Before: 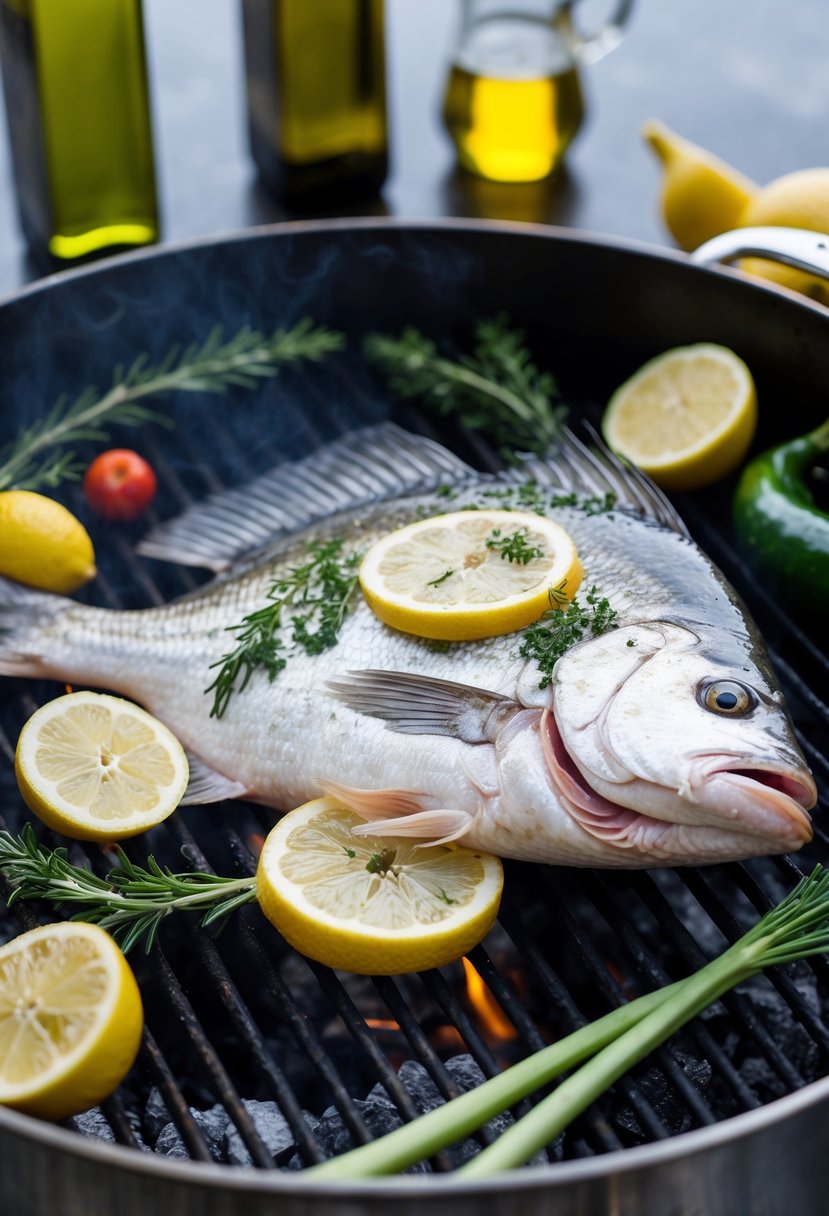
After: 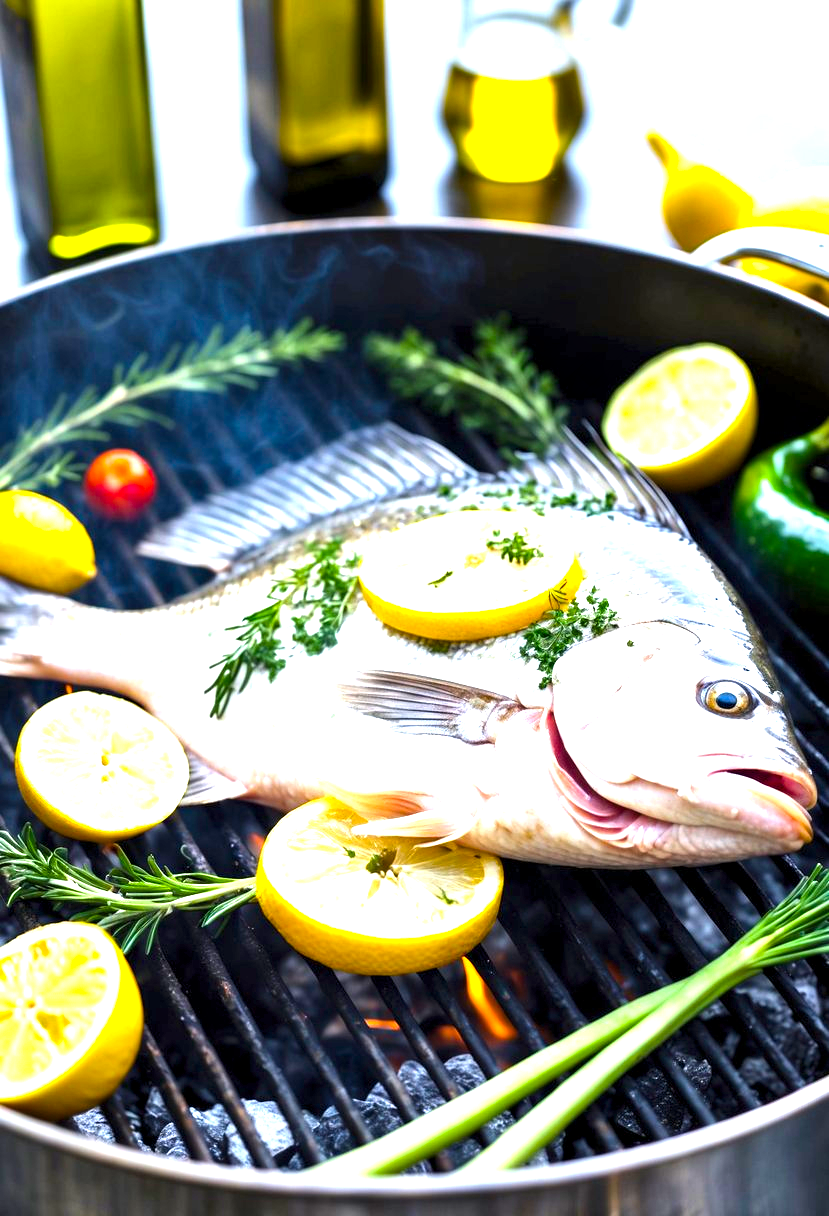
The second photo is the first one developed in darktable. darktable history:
exposure: black level correction 0, exposure 1.411 EV, compensate exposure bias true, compensate highlight preservation false
contrast equalizer: y [[0.6 ×6], [0.55 ×6], [0 ×6], [0 ×6], [0 ×6]], mix 0.215
color balance rgb: perceptual saturation grading › global saturation 30.304%, perceptual brilliance grading › highlights 9.513%, perceptual brilliance grading › mid-tones 5.3%, global vibrance 20.397%
